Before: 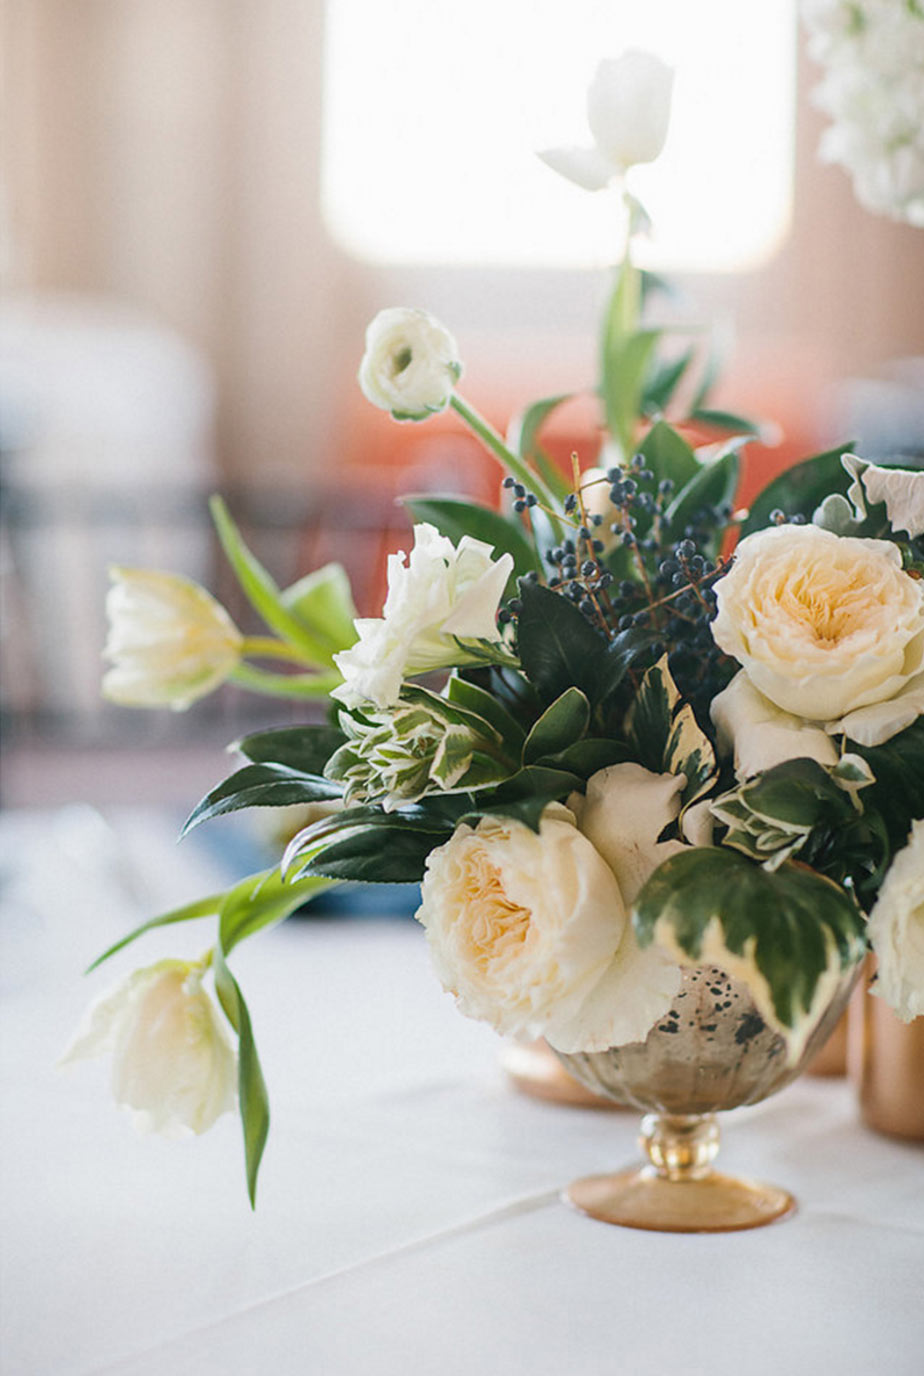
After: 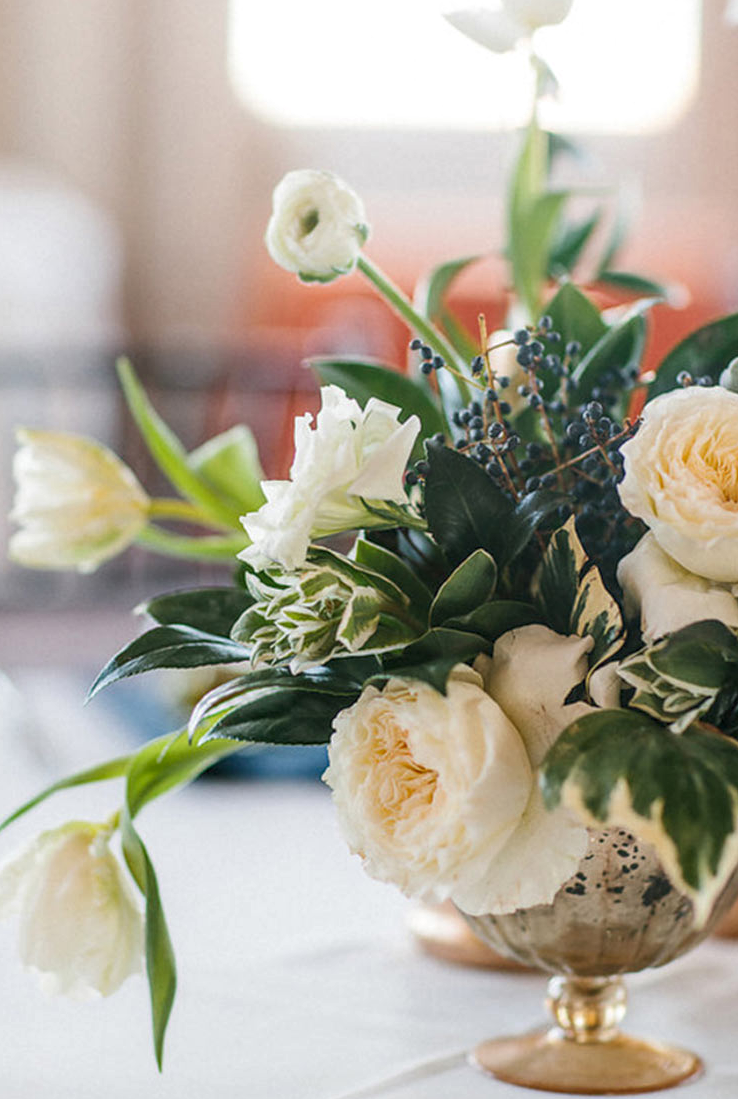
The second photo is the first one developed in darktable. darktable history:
crop and rotate: left 10.071%, top 10.071%, right 10.02%, bottom 10.02%
local contrast: on, module defaults
